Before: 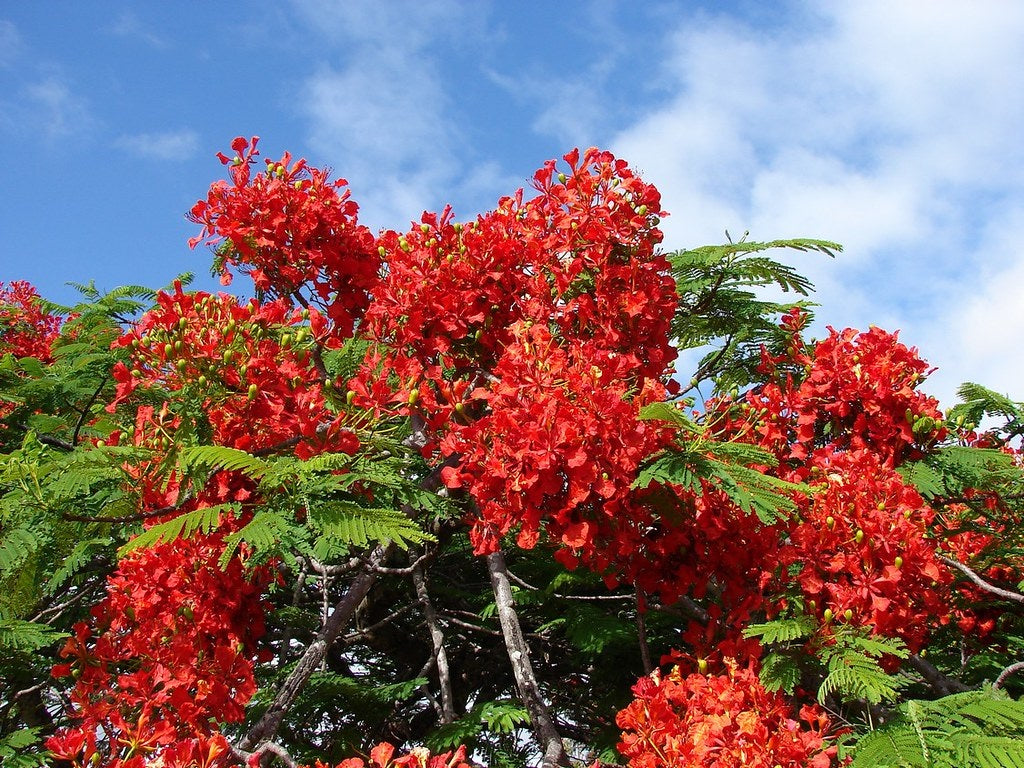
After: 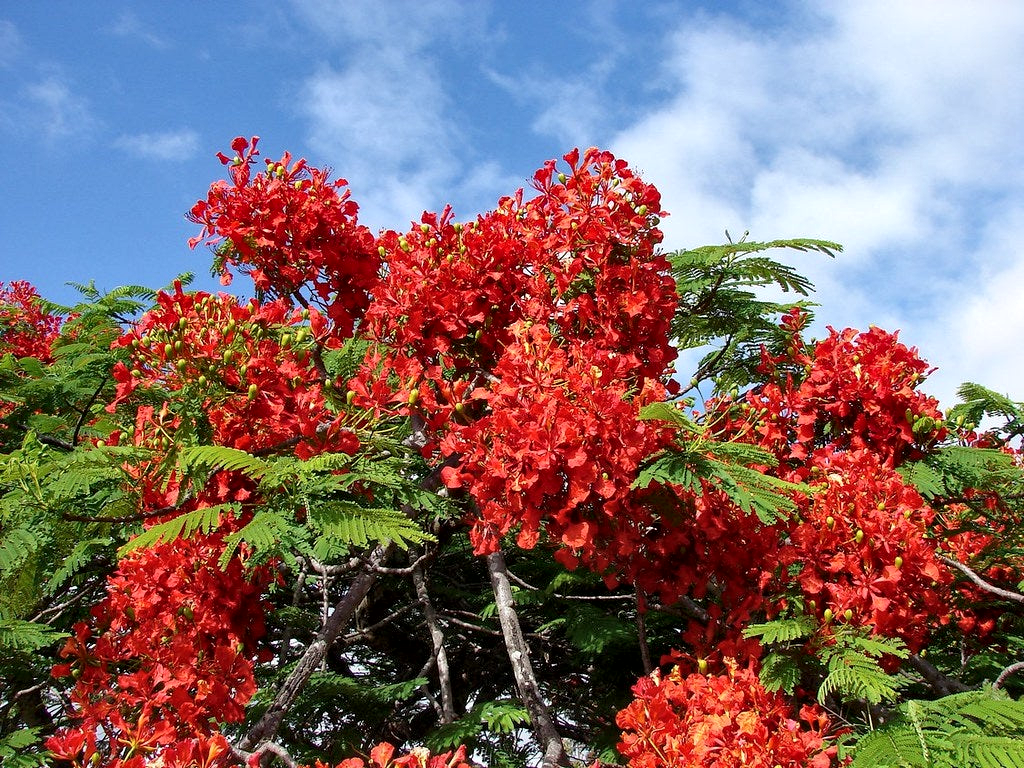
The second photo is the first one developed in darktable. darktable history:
local contrast: mode bilateral grid, contrast 21, coarseness 49, detail 147%, midtone range 0.2
